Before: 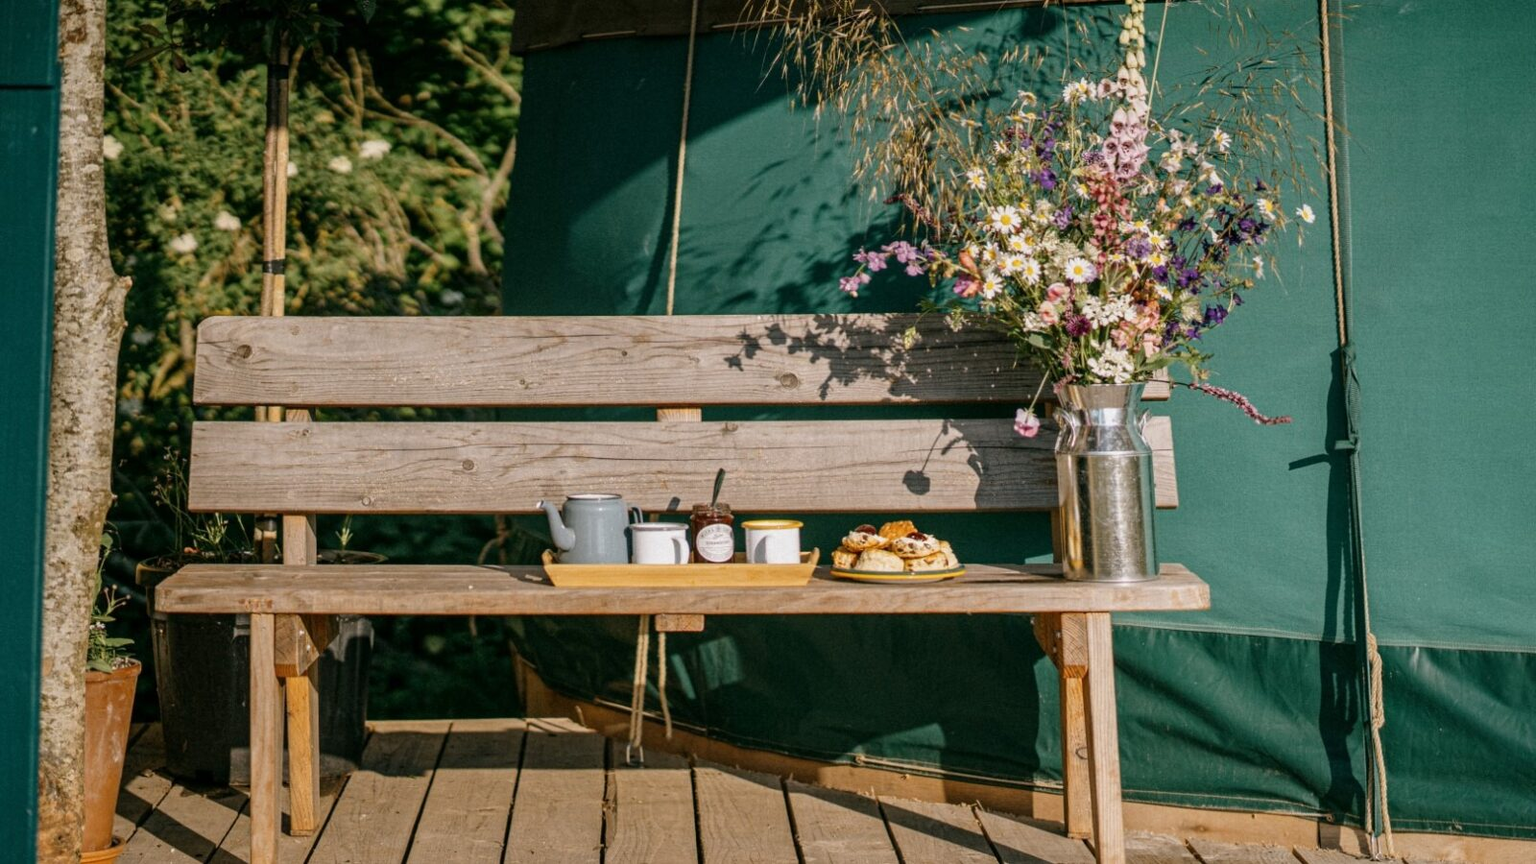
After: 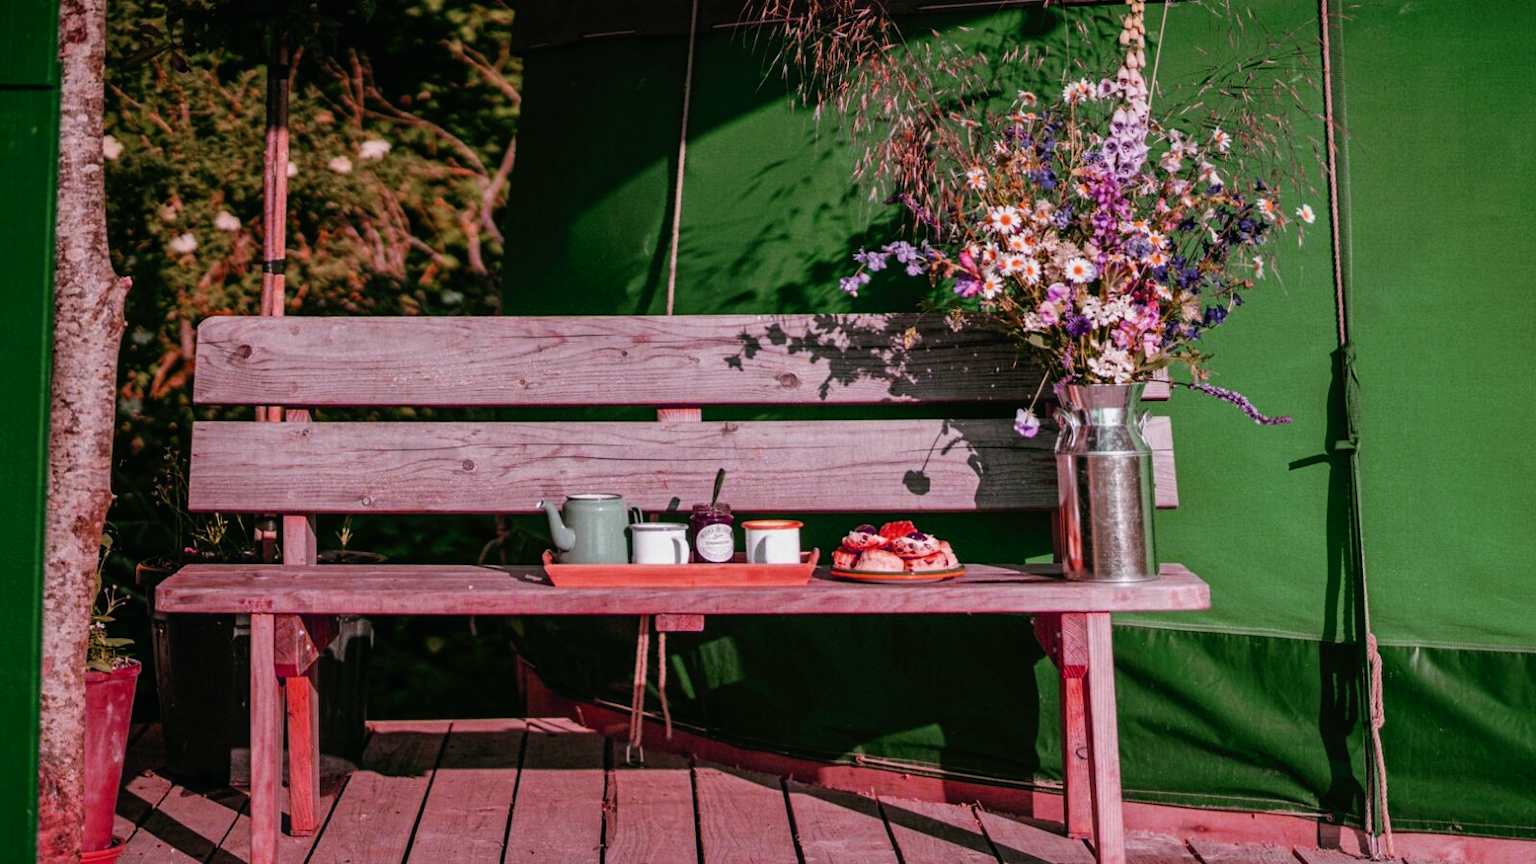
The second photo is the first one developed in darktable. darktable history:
tone curve: curves: ch0 [(0, 0) (0.003, 0.004) (0.011, 0.008) (0.025, 0.012) (0.044, 0.02) (0.069, 0.028) (0.1, 0.034) (0.136, 0.059) (0.177, 0.1) (0.224, 0.151) (0.277, 0.203) (0.335, 0.266) (0.399, 0.344) (0.468, 0.414) (0.543, 0.507) (0.623, 0.602) (0.709, 0.704) (0.801, 0.804) (0.898, 0.927) (1, 1)], preserve colors none
color look up table: target L [82.07, 95.25, 87.91, 89.23, 82.97, 58.2, 73.19, 73.35, 59.35, 50.12, 44.41, 25.02, 4.715, 200.07, 74.82, 77.35, 62.05, 56.16, 51.39, 57.09, 59.12, 54.81, 37.73, 23.94, 26.22, 15.75, 81.36, 66.98, 66.35, 64.74, 66.91, 63.77, 63.85, 56.72, 85.07, 48.74, 48.89, 35.8, 30.74, 45.69, 30.78, 15.9, 3.863, 84.66, 85.45, 79.08, 87.54, 68.04, 50.05], target a [10.16, -16.3, -30.71, -8.547, -65.33, 33.04, -59.33, -60.26, -14.67, -40.96, -37.35, -24.07, -7.349, 0, 18.31, 34.64, 57.96, 72.98, 66.31, 71.75, 78, 45.01, 9.316, 37.43, 42.13, 27.63, 11.49, 49.22, 4.953, -0.084, -5.458, 43.83, 24.52, 17.87, -38.14, 33.23, 62.23, 56.27, 39.03, -14.06, 30.18, 32.87, 17.24, -65.58, -16.85, -62.6, -45.99, -44.6, -38.36], target b [58.84, 50.57, 28.96, 75.58, 66.79, 56.29, 58.21, 59.91, 37.48, 42.84, 39.28, 24.83, 7.047, 0, 16.46, -16, 37.86, 60.66, 26.04, -55.34, -52.26, -30.15, -6.104, 33.59, -24.58, -15.97, -17.95, -39.31, -46.29, -1.182, -23.54, -49.72, -31.14, -18.3, -21, -69.25, -62.11, -92.11, -51.39, -26.46, -33.02, -54.81, -28.51, 67.67, 10.85, 56.89, -2.639, 15.54, 25.65], num patches 49
